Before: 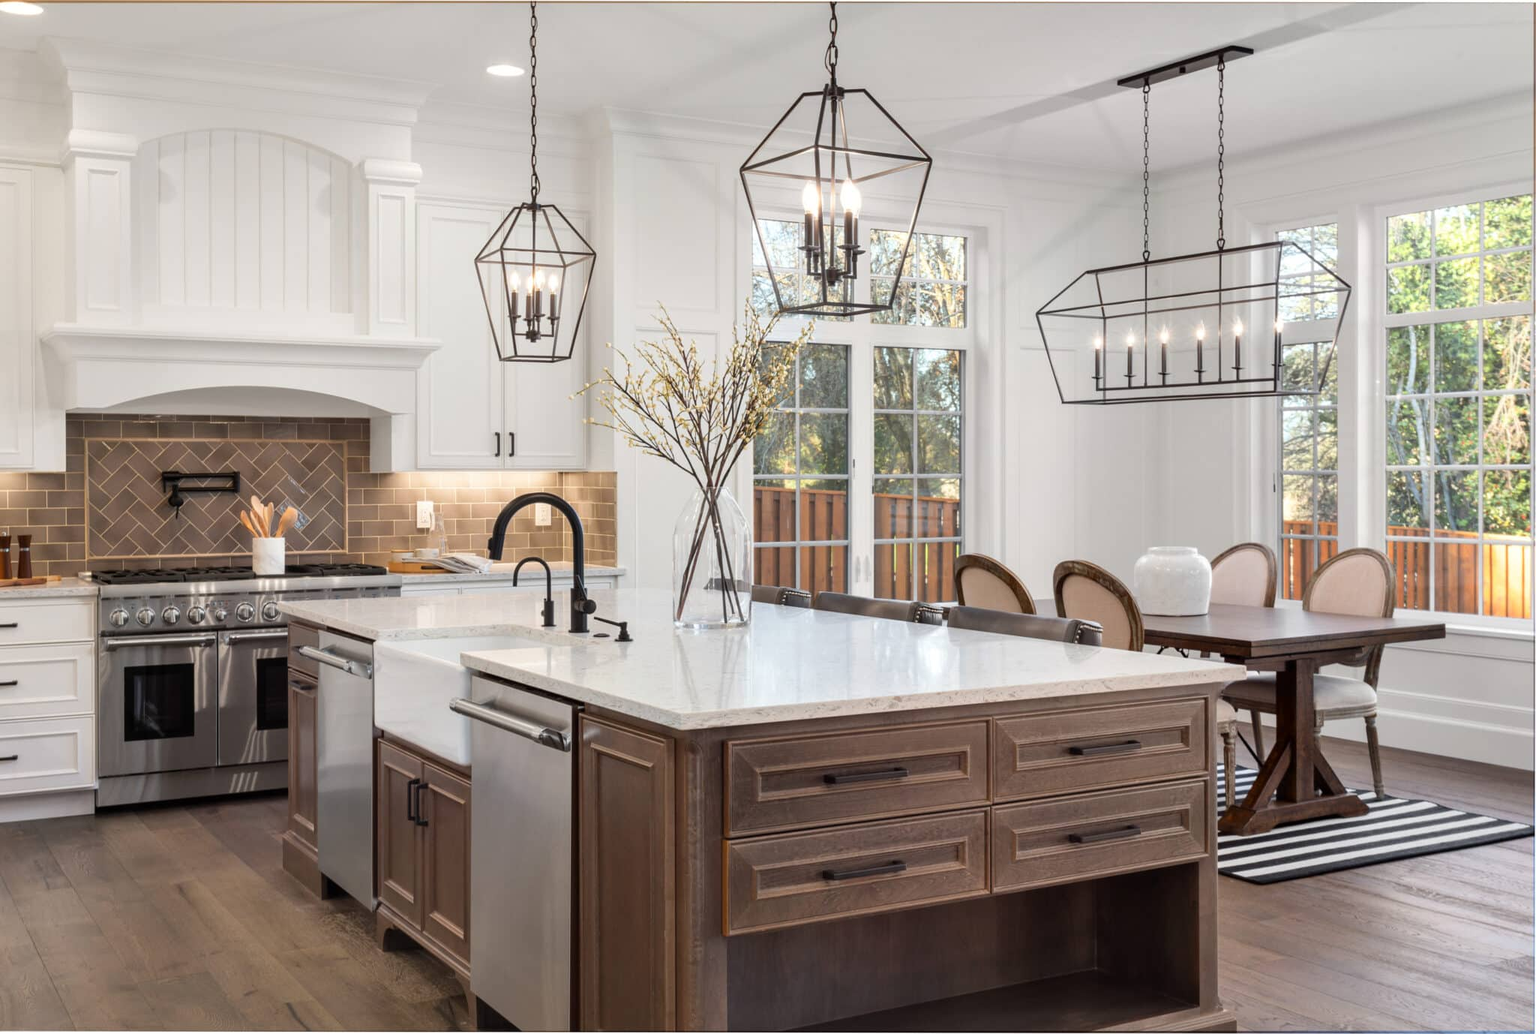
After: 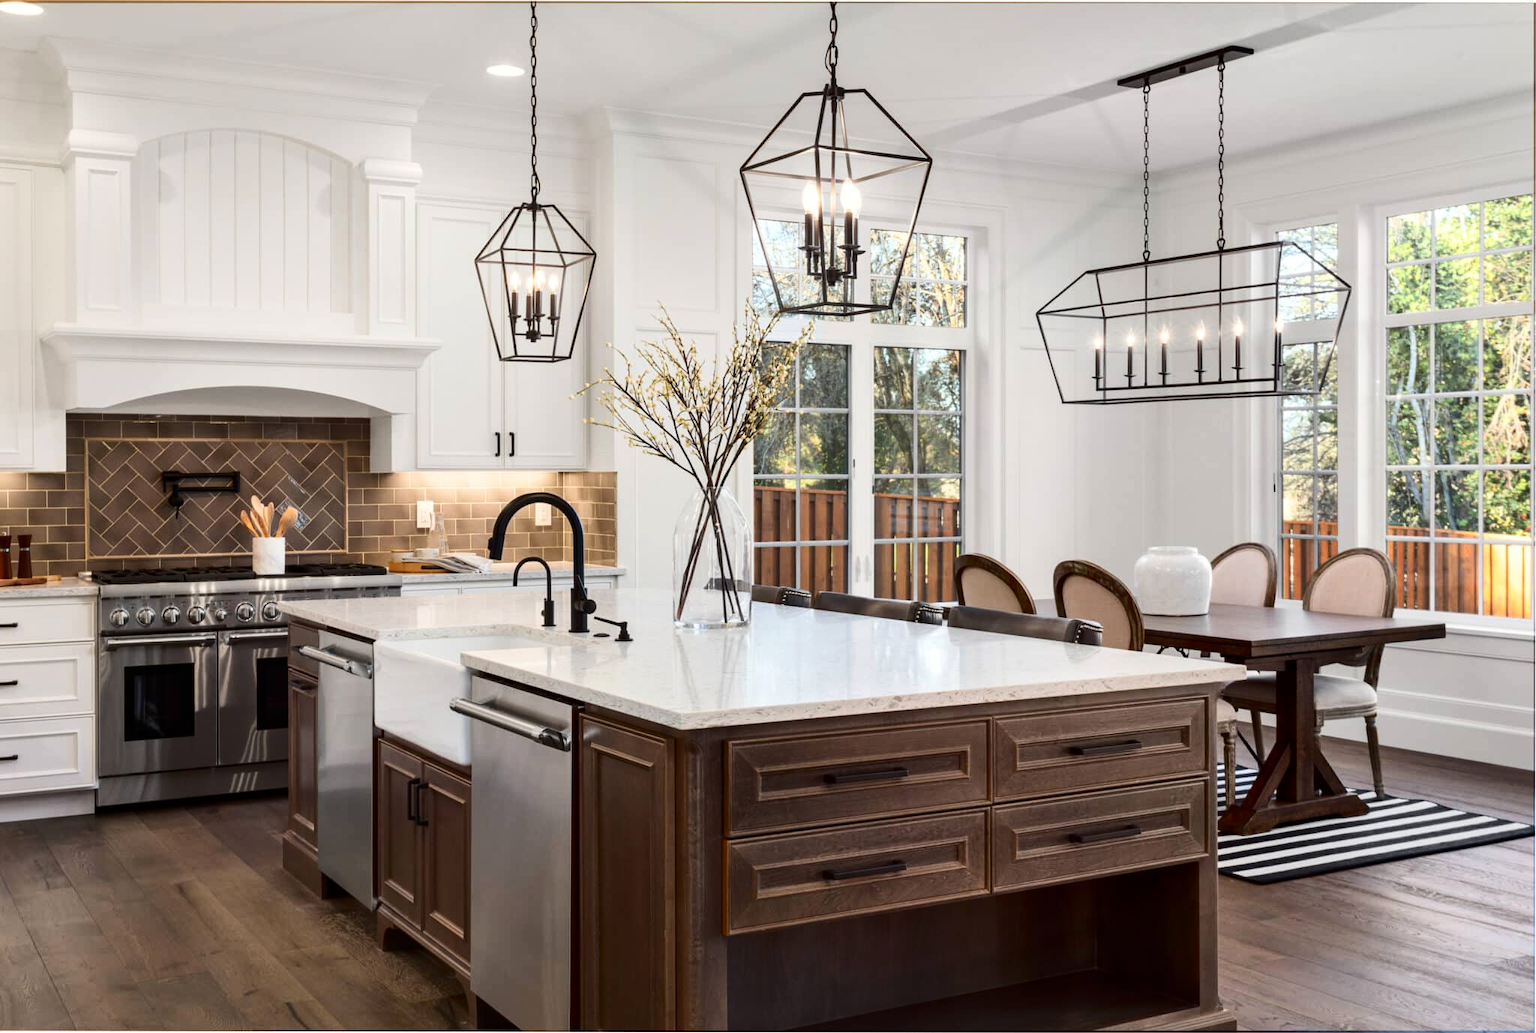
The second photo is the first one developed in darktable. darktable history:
contrast brightness saturation: contrast 0.201, brightness -0.105, saturation 0.098
